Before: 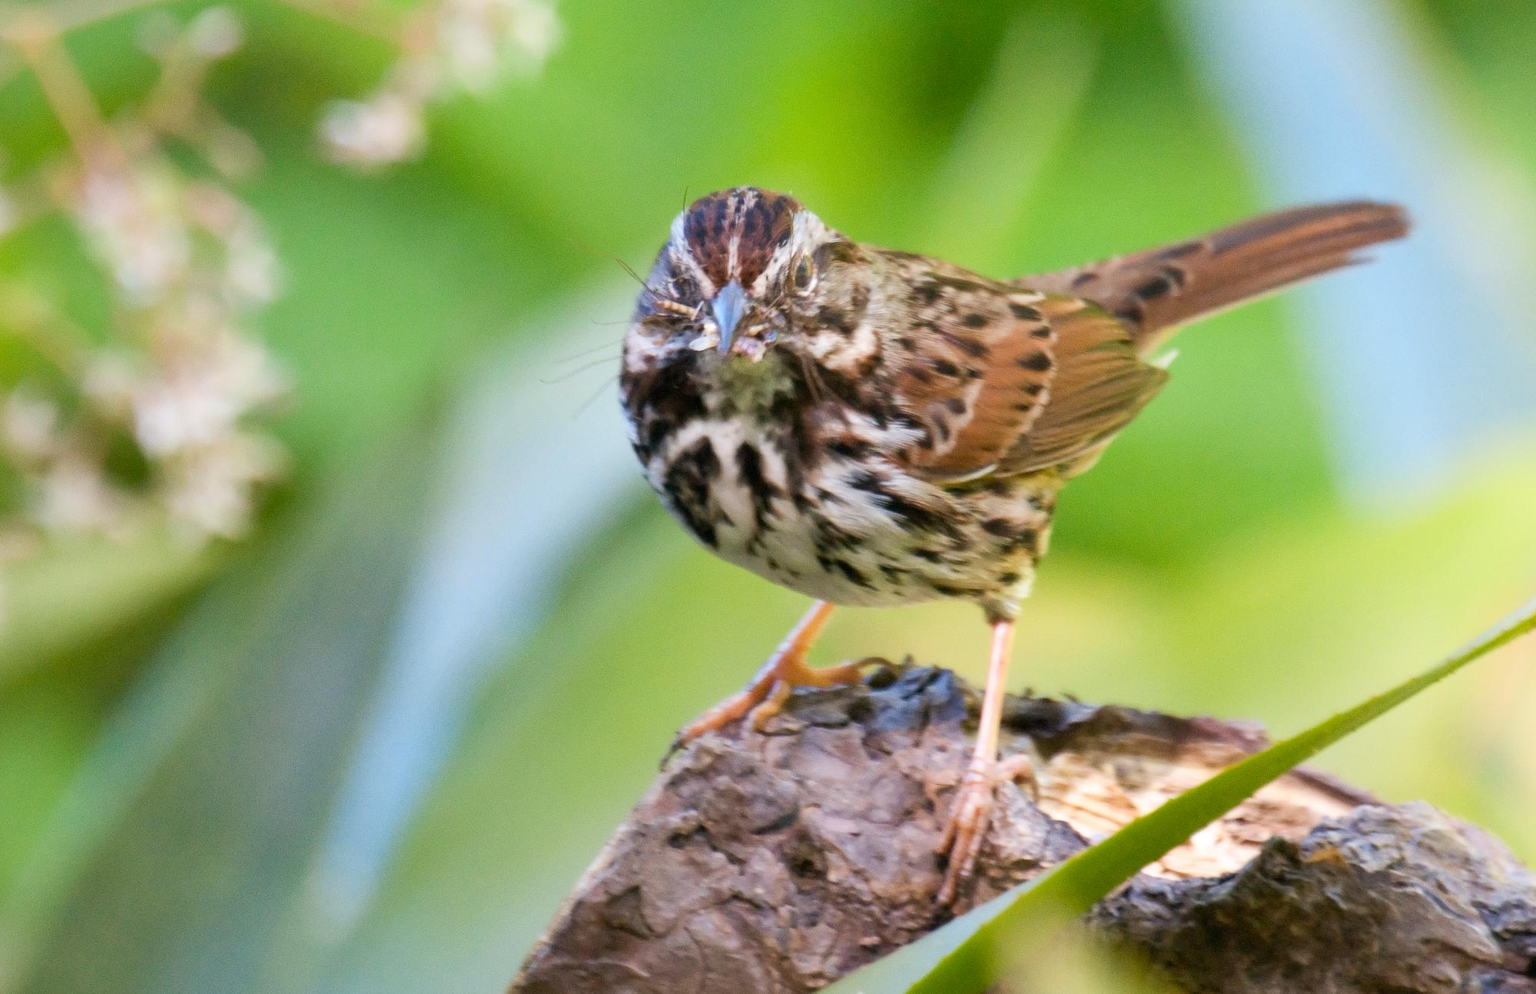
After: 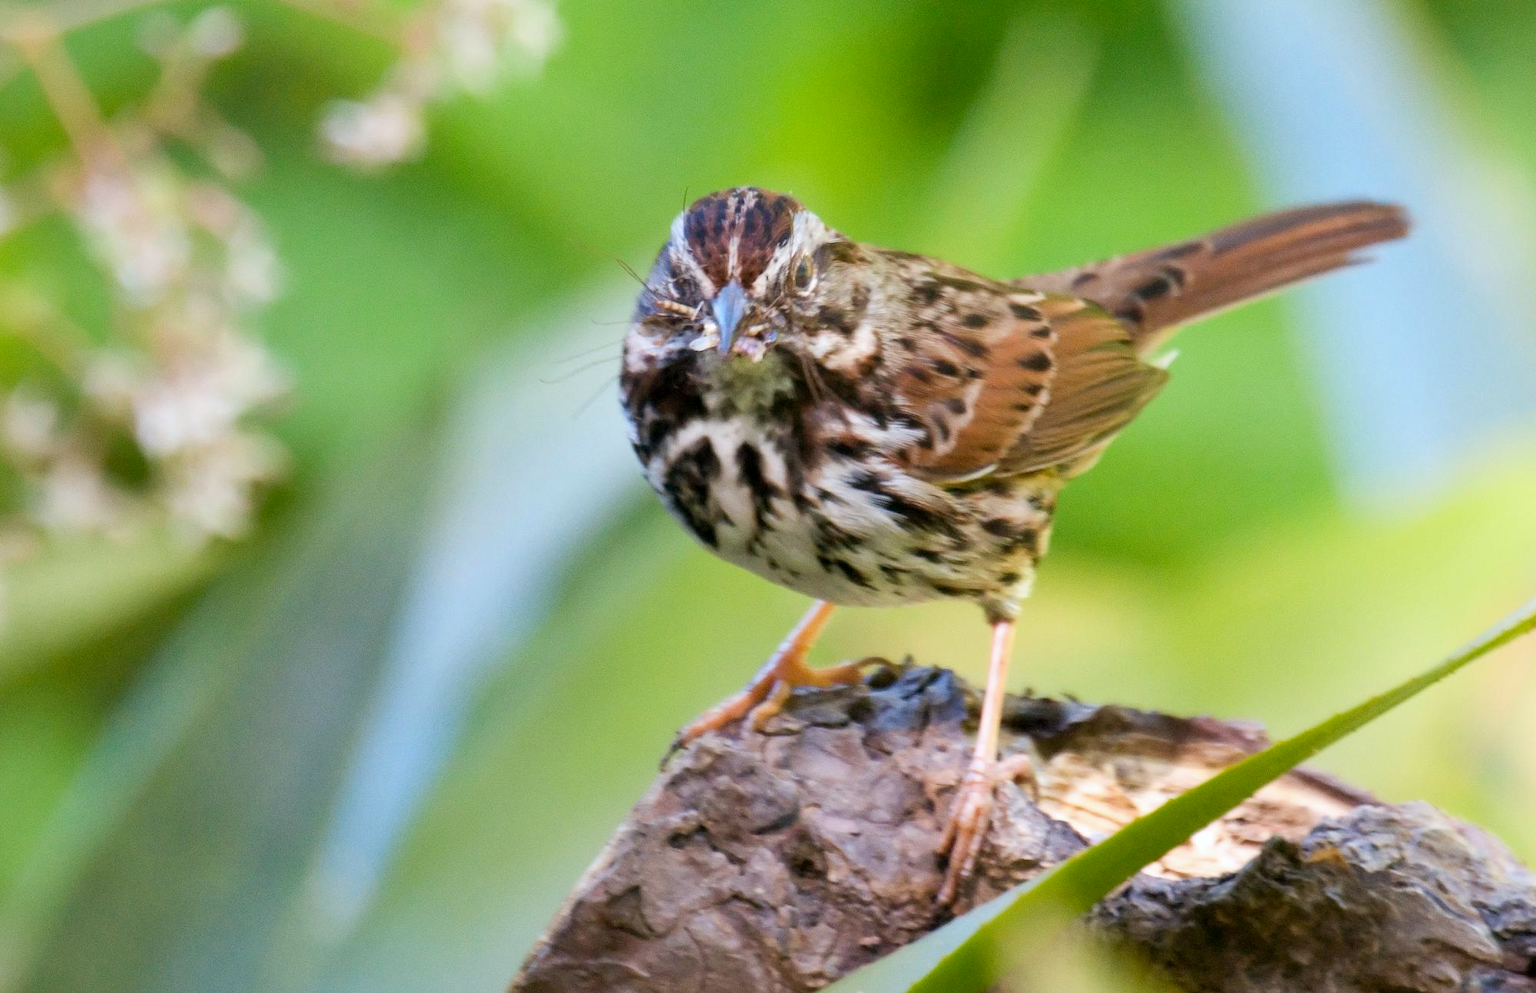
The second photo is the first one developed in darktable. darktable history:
color balance: mode lift, gamma, gain (sRGB), lift [0.97, 1, 1, 1], gamma [1.03, 1, 1, 1]
white balance: red 0.986, blue 1.01
